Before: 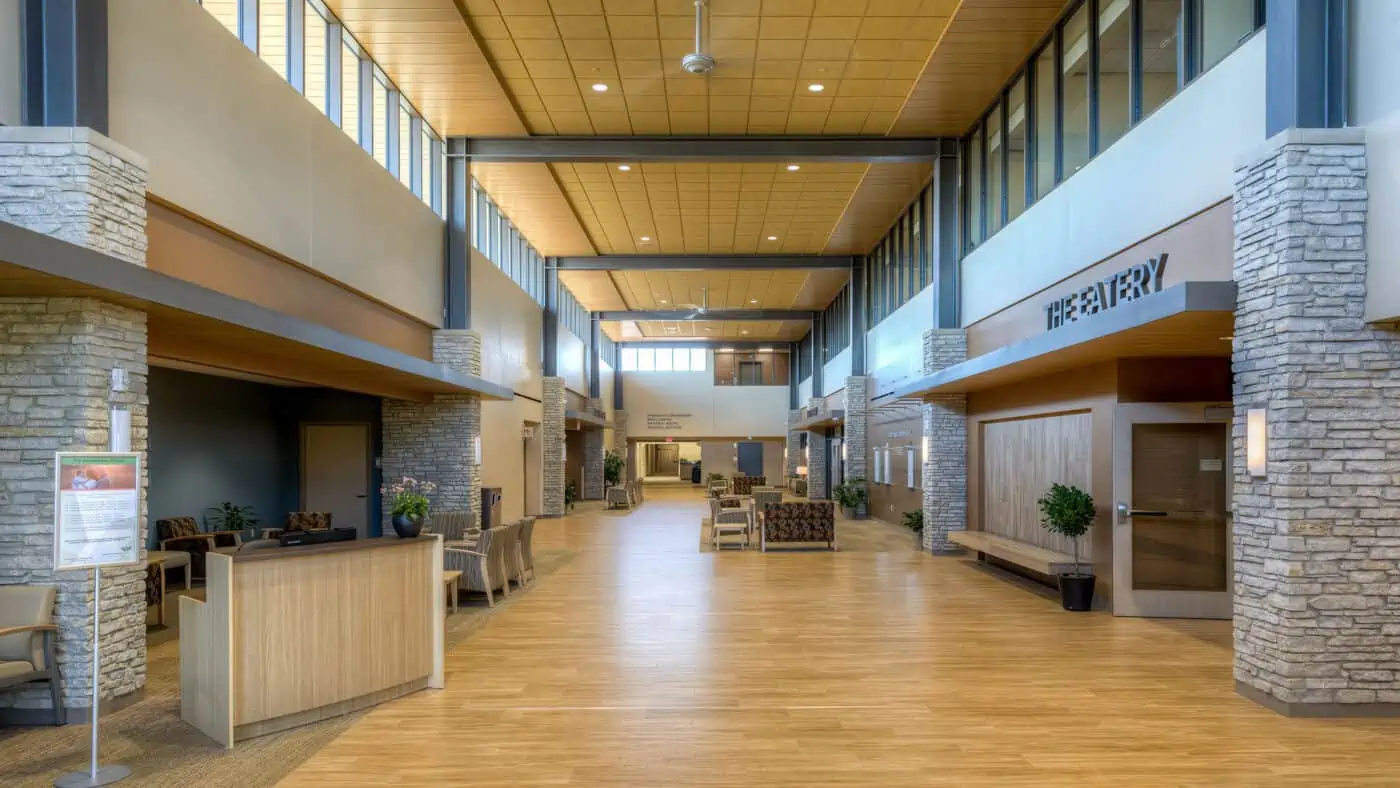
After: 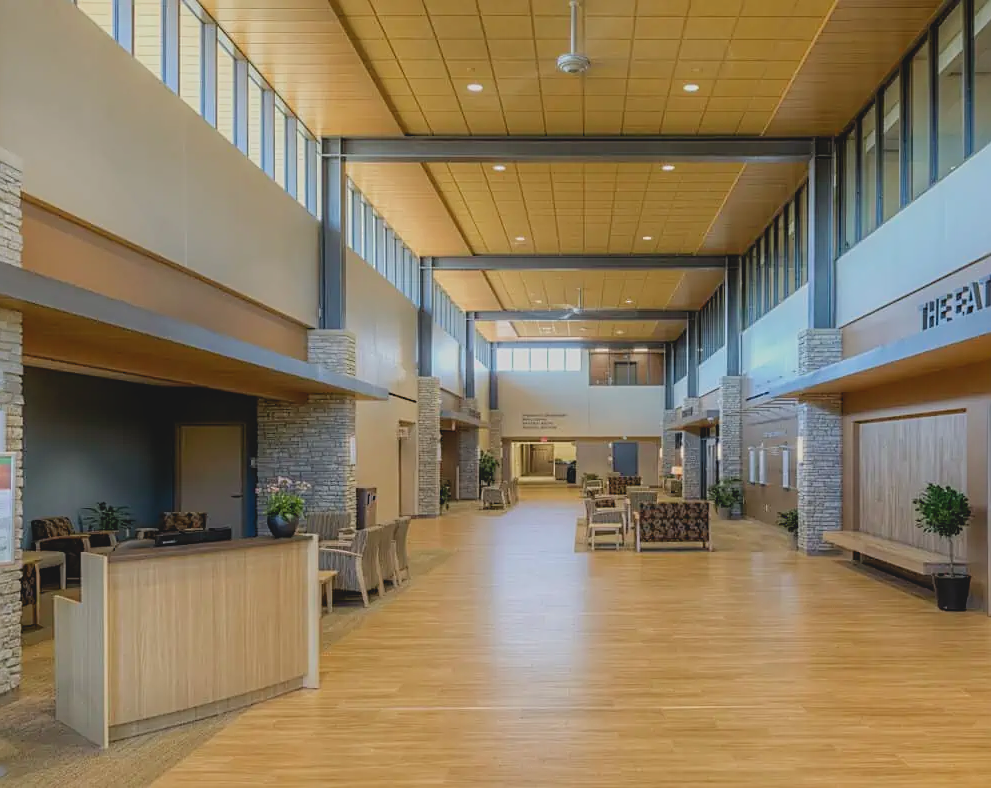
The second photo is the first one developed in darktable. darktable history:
sharpen: on, module defaults
filmic rgb: black relative exposure -14.9 EV, white relative exposure 3 EV, target black luminance 0%, hardness 9.24, latitude 98.63%, contrast 0.914, shadows ↔ highlights balance 0.498%, color science v6 (2022)
crop and rotate: left 9.011%, right 20.138%
local contrast: highlights 68%, shadows 69%, detail 81%, midtone range 0.32
